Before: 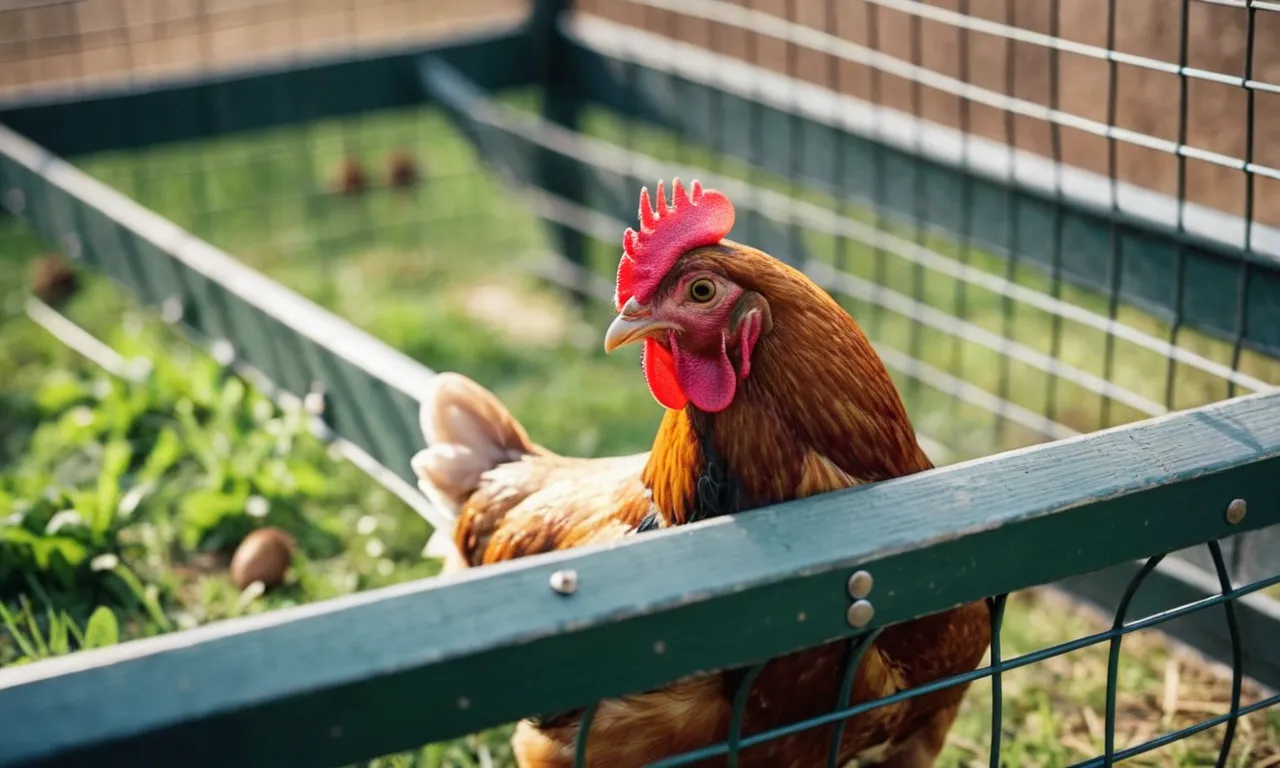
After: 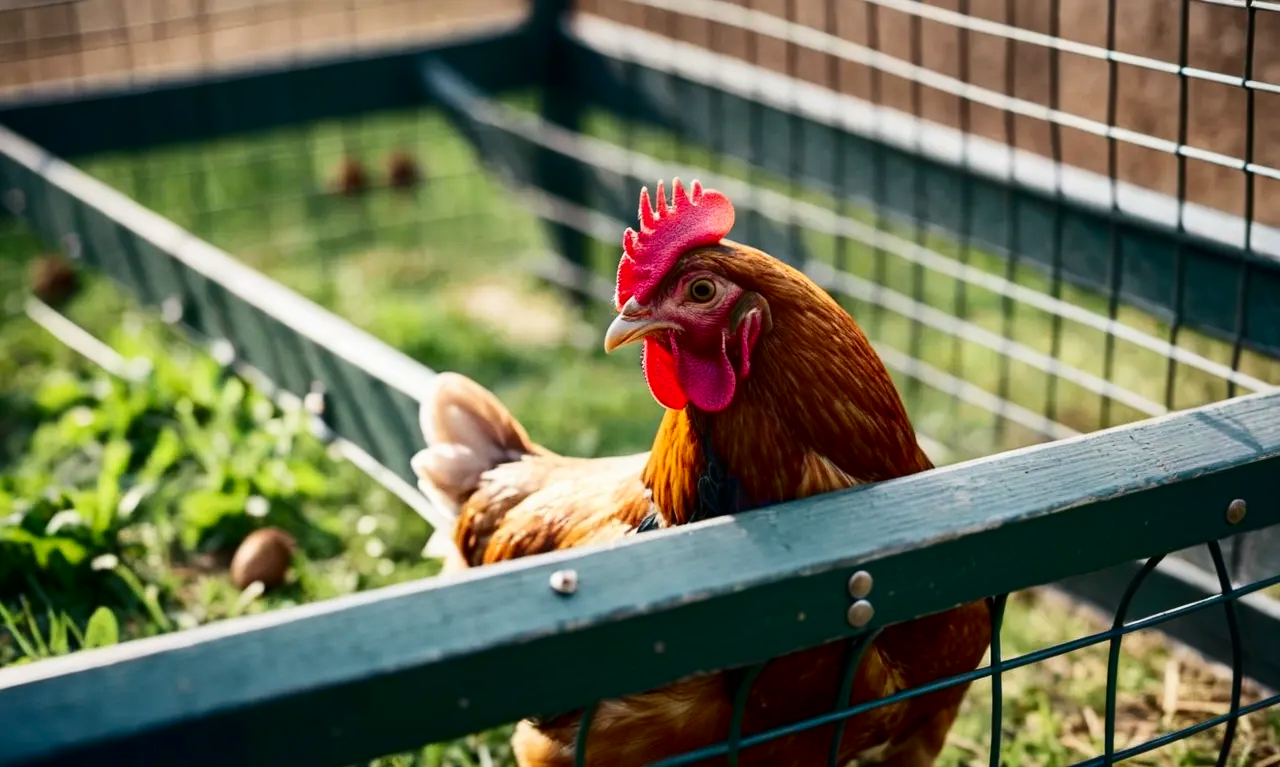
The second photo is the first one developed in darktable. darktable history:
crop: bottom 0.064%
contrast brightness saturation: contrast 0.2, brightness -0.106, saturation 0.099
